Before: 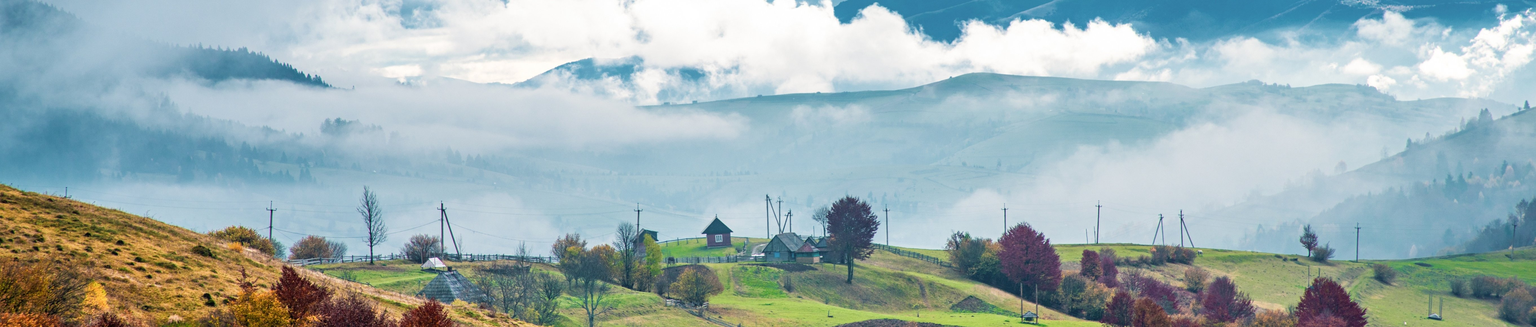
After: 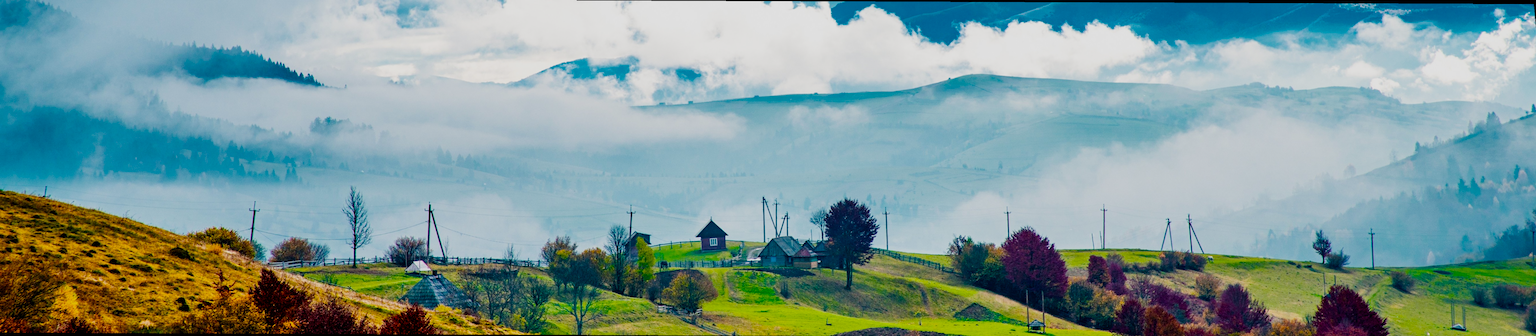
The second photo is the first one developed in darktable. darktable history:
rotate and perspective: rotation 0.226°, lens shift (vertical) -0.042, crop left 0.023, crop right 0.982, crop top 0.006, crop bottom 0.994
color balance rgb: linear chroma grading › global chroma 9%, perceptual saturation grading › global saturation 36%, perceptual saturation grading › shadows 35%, perceptual brilliance grading › global brilliance 15%, perceptual brilliance grading › shadows -35%, global vibrance 15%
filmic rgb: middle gray luminance 29%, black relative exposure -10.3 EV, white relative exposure 5.5 EV, threshold 6 EV, target black luminance 0%, hardness 3.95, latitude 2.04%, contrast 1.132, highlights saturation mix 5%, shadows ↔ highlights balance 15.11%, add noise in highlights 0, preserve chrominance no, color science v3 (2019), use custom middle-gray values true, iterations of high-quality reconstruction 0, contrast in highlights soft, enable highlight reconstruction true
